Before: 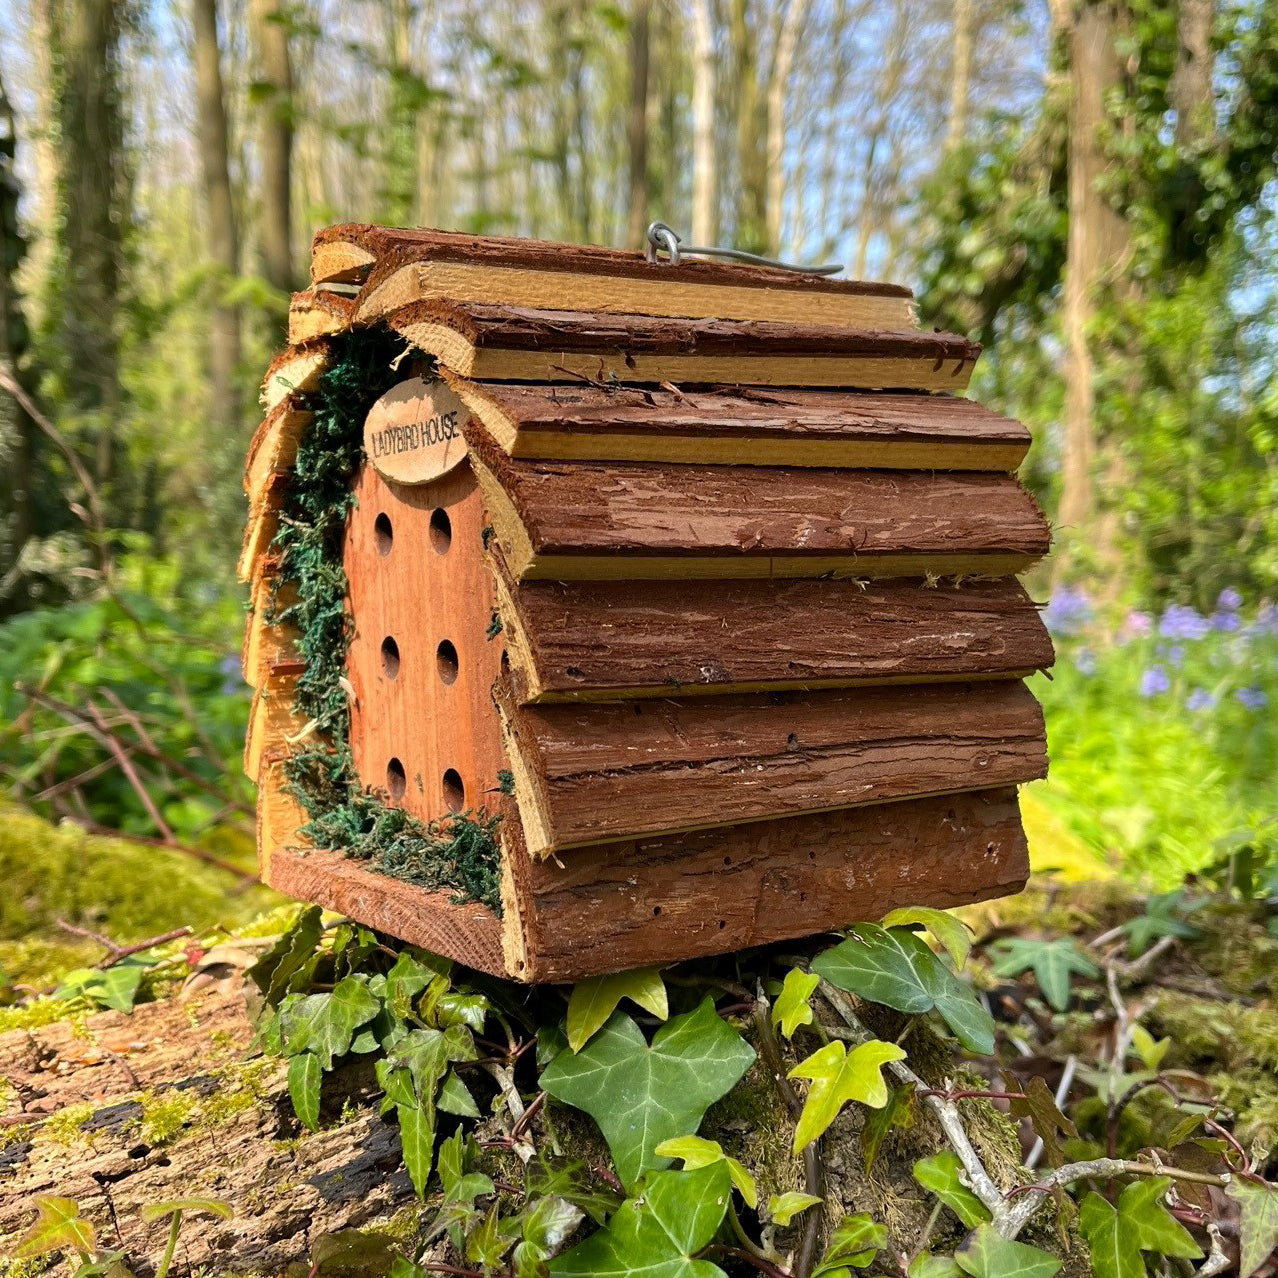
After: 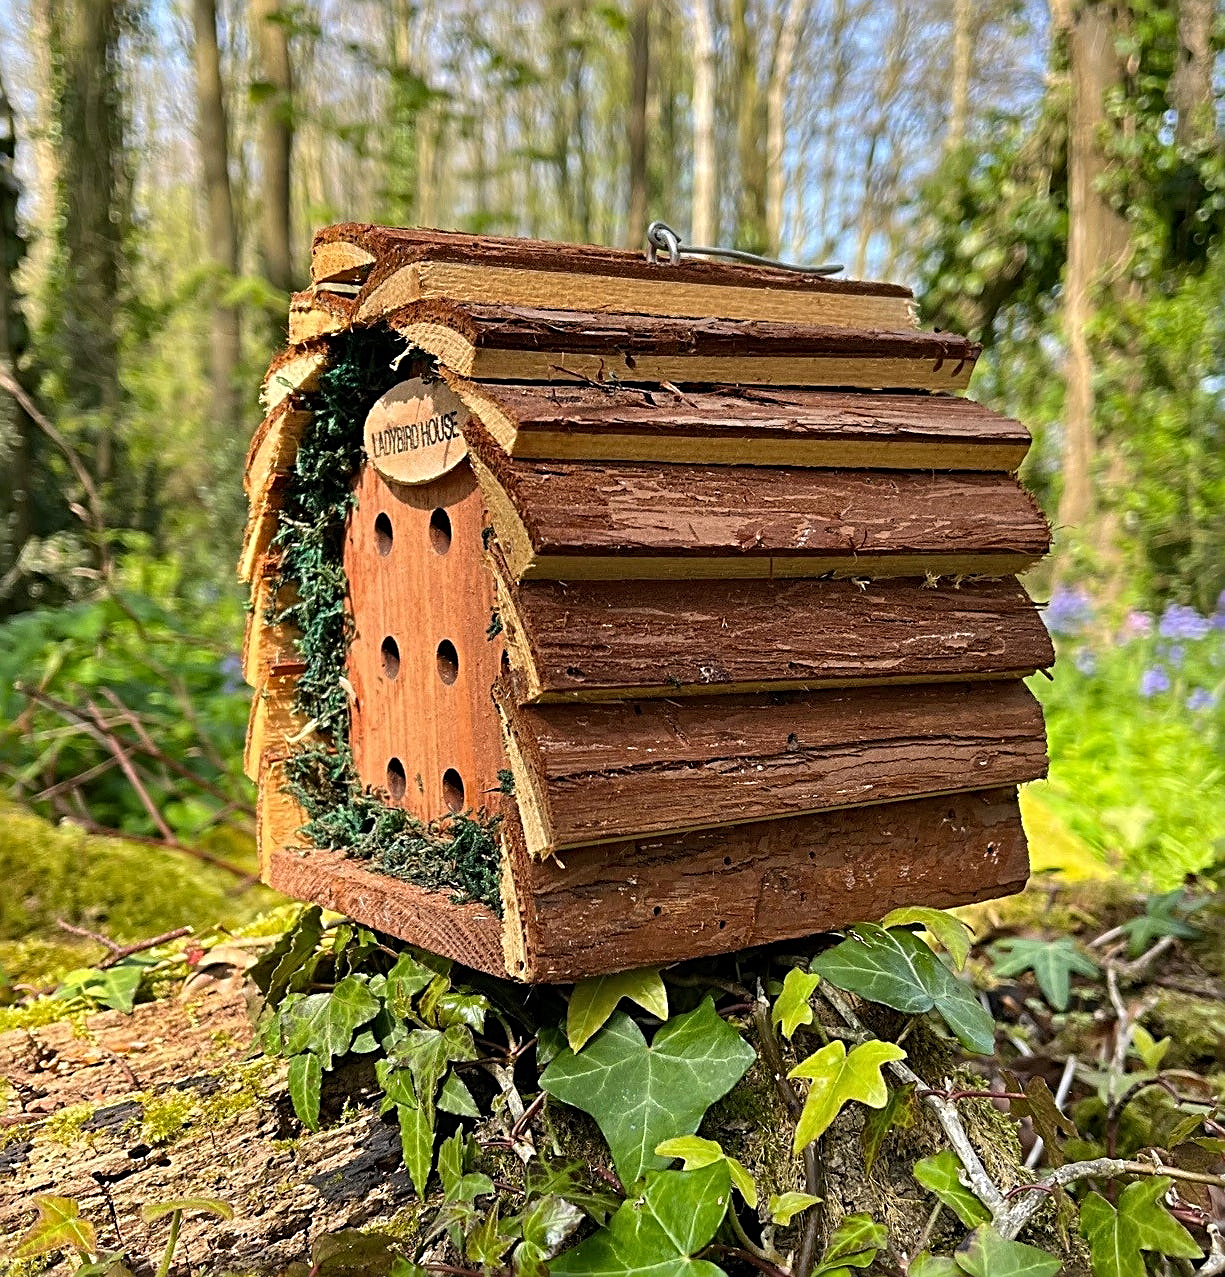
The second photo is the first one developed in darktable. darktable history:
crop: right 4.126%, bottom 0.031%
sharpen: radius 3.025, amount 0.757
shadows and highlights: shadows 37.27, highlights -28.18, soften with gaussian
